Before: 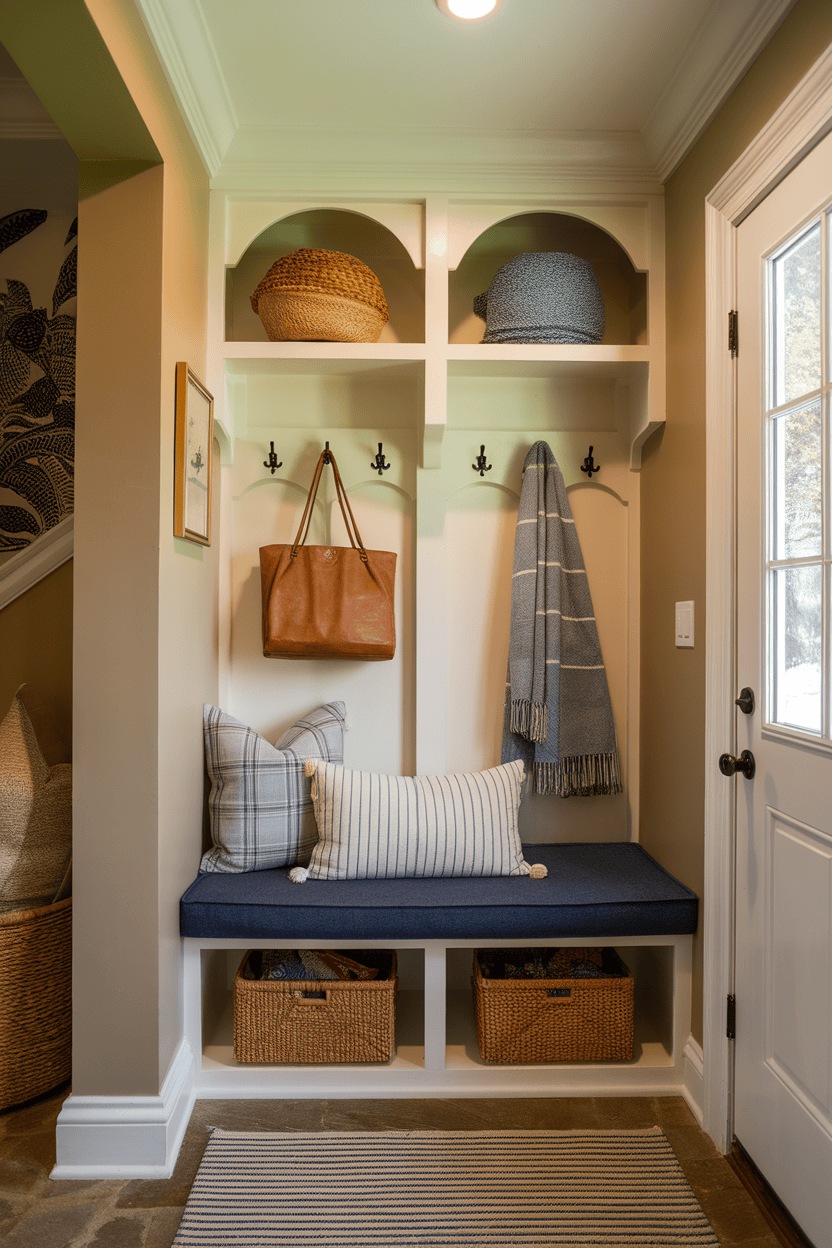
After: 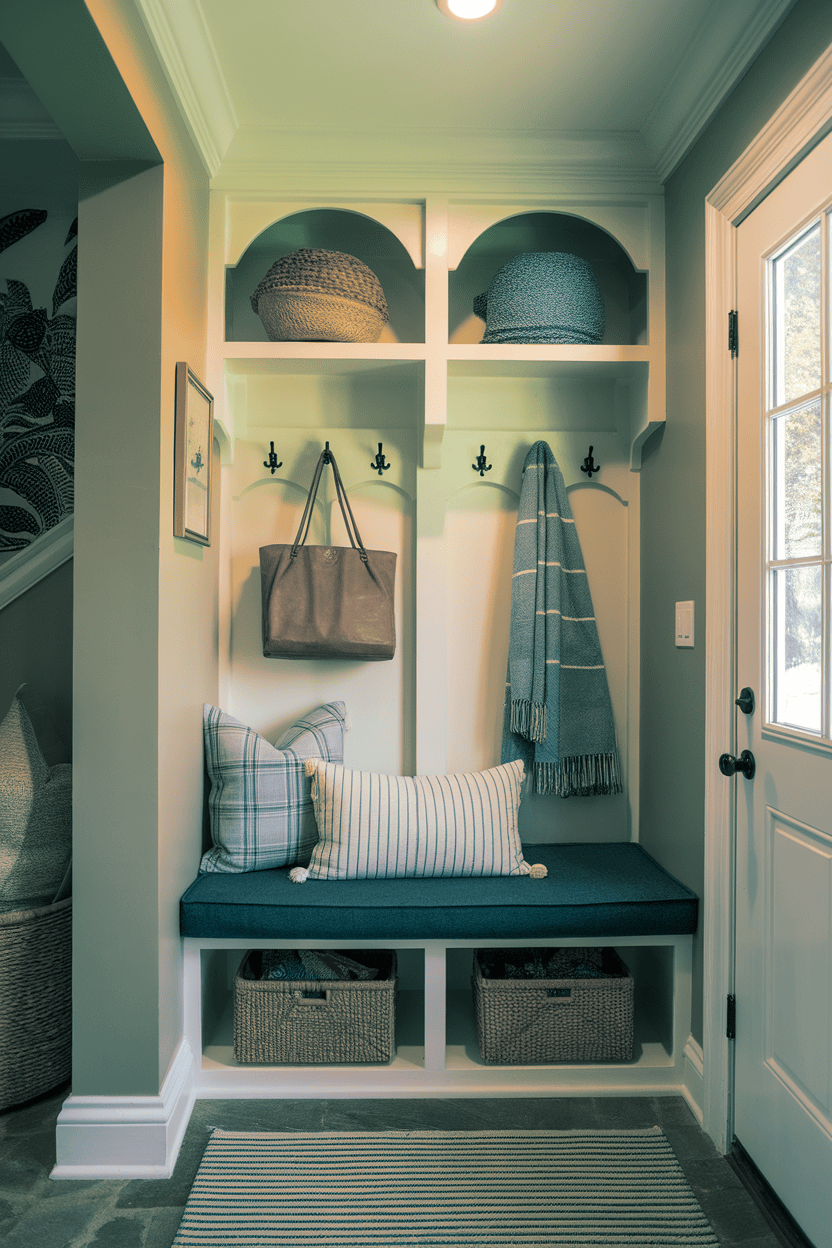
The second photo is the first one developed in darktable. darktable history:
velvia: on, module defaults
split-toning: shadows › hue 186.43°, highlights › hue 49.29°, compress 30.29%
